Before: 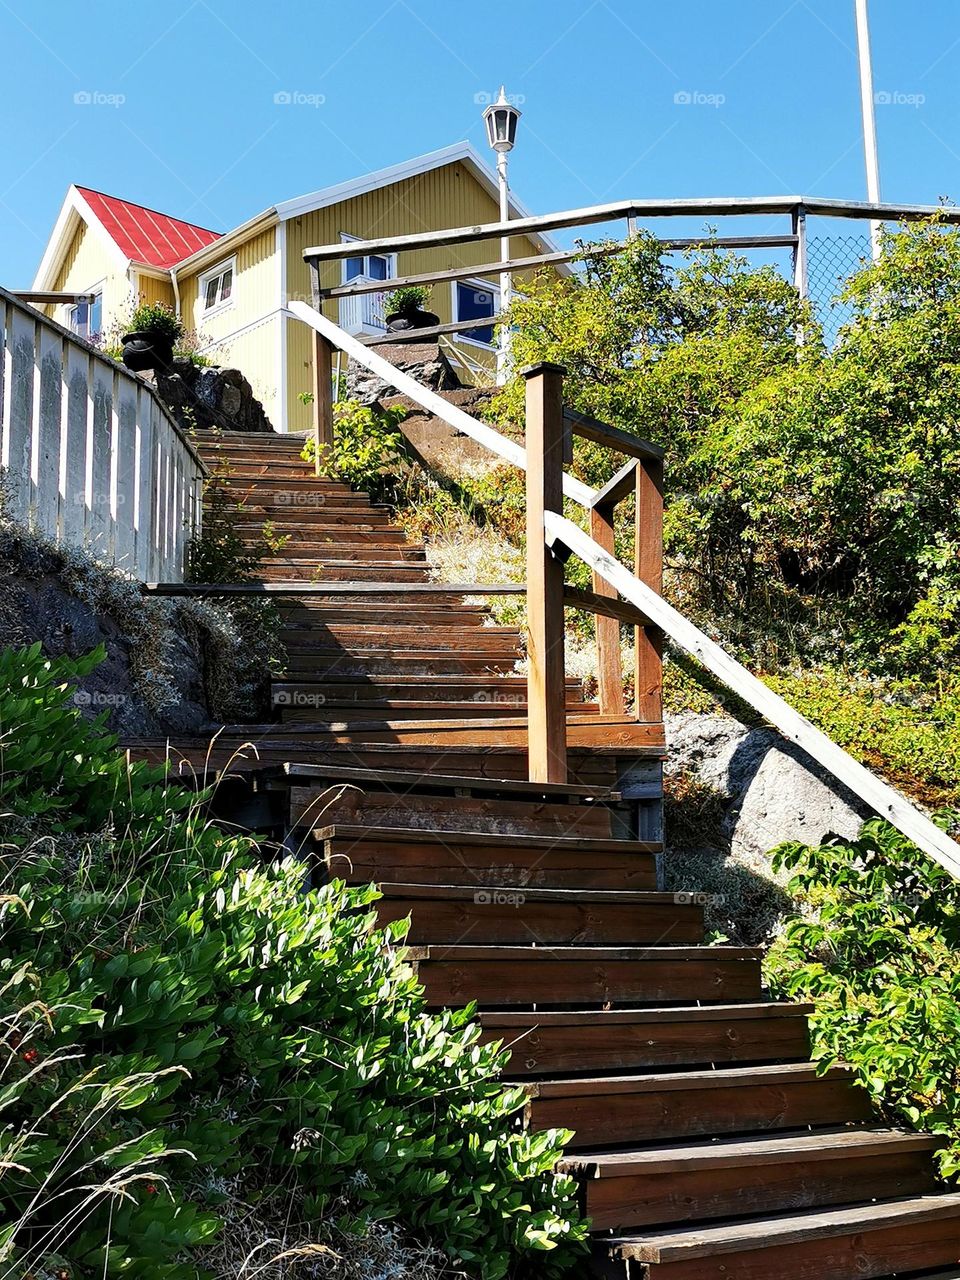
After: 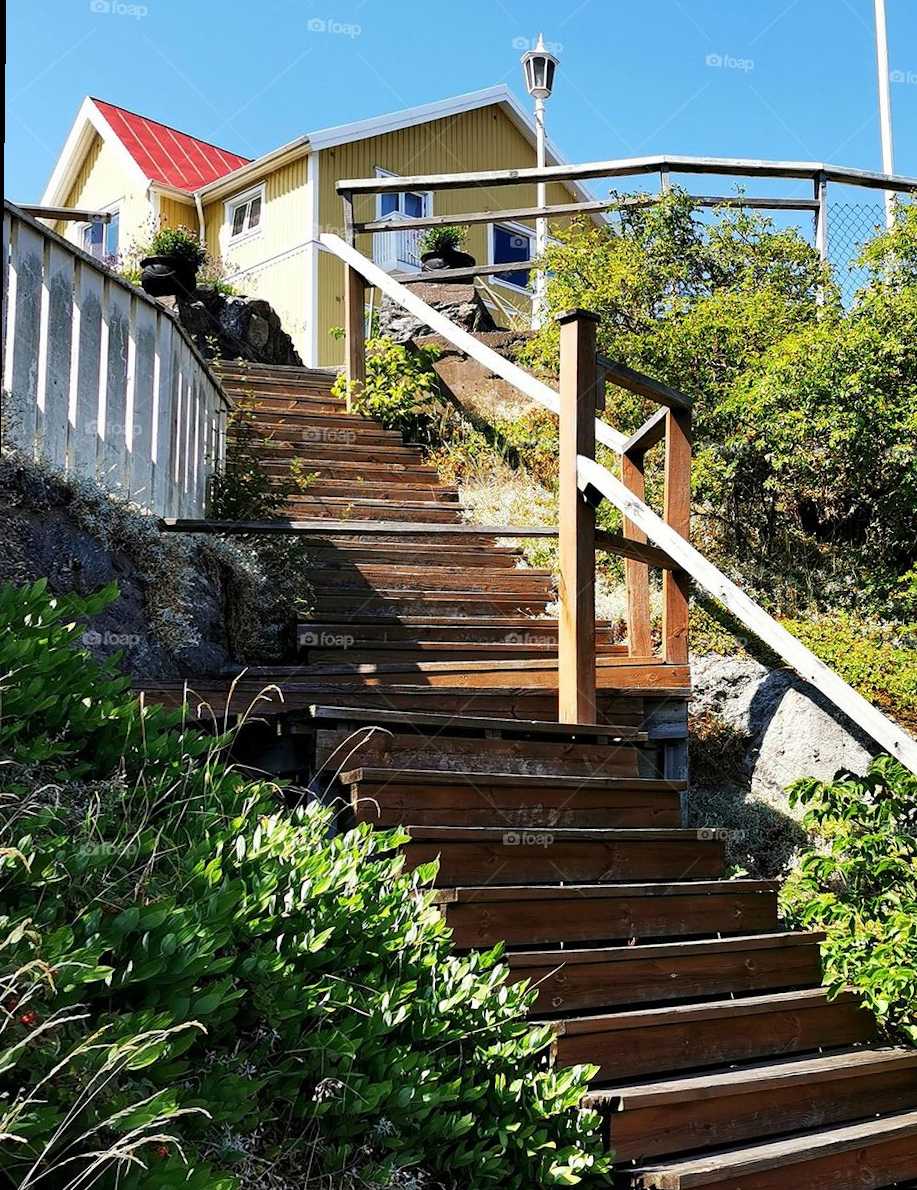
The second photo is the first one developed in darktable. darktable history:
rotate and perspective: rotation 0.679°, lens shift (horizontal) 0.136, crop left 0.009, crop right 0.991, crop top 0.078, crop bottom 0.95
crop: right 4.126%, bottom 0.031%
